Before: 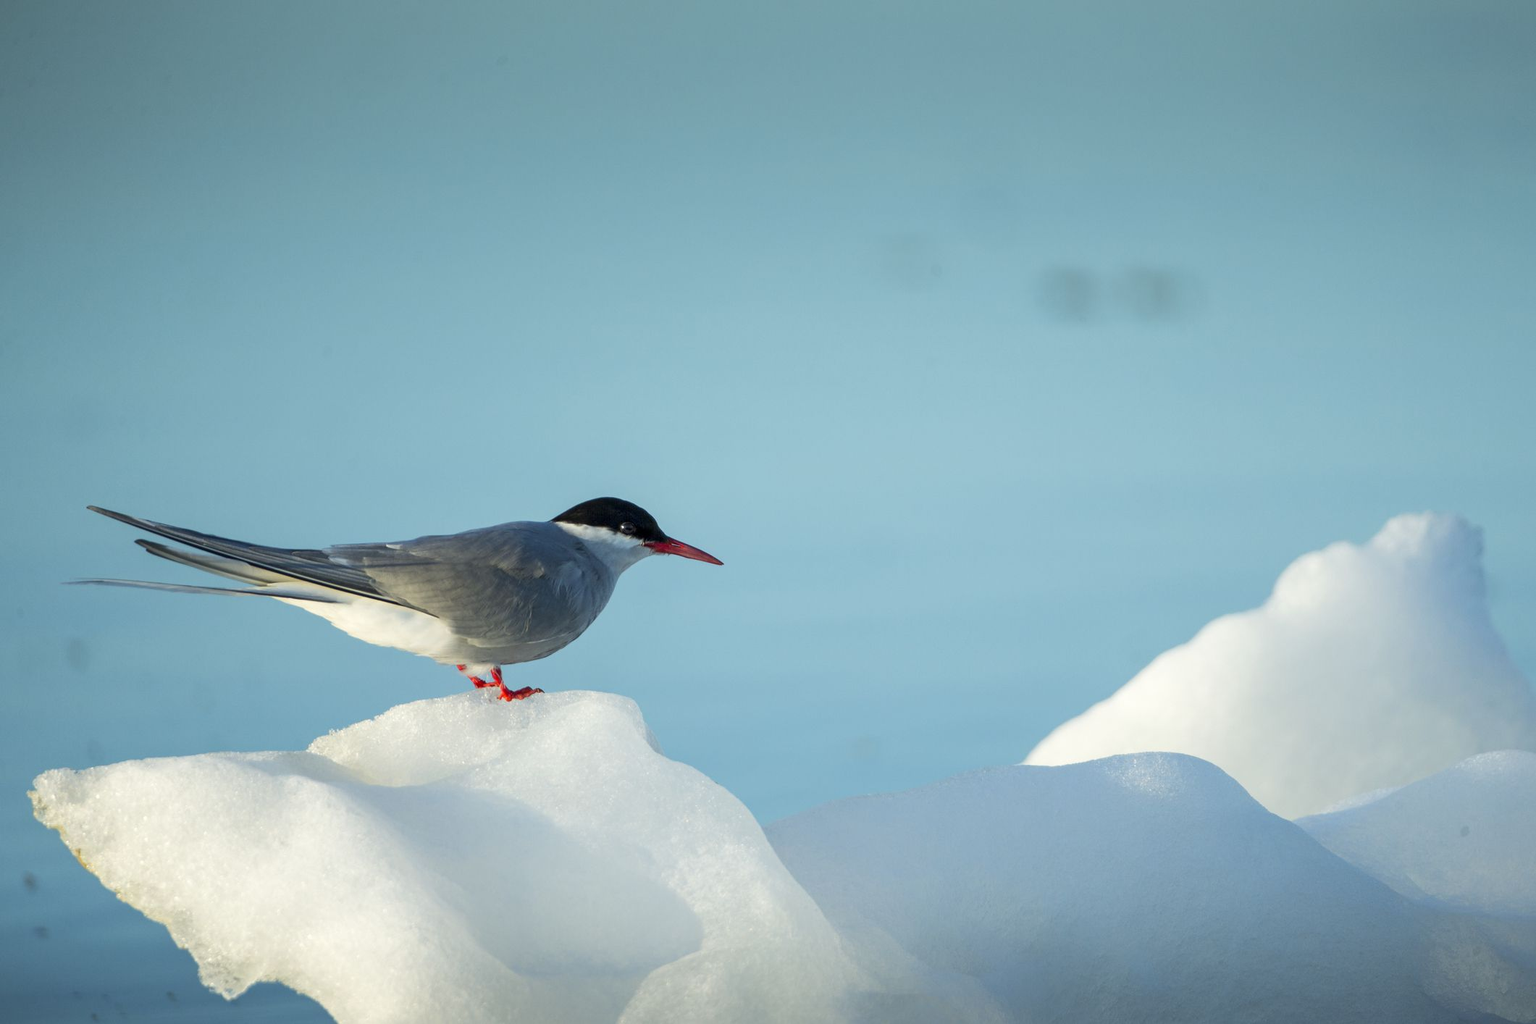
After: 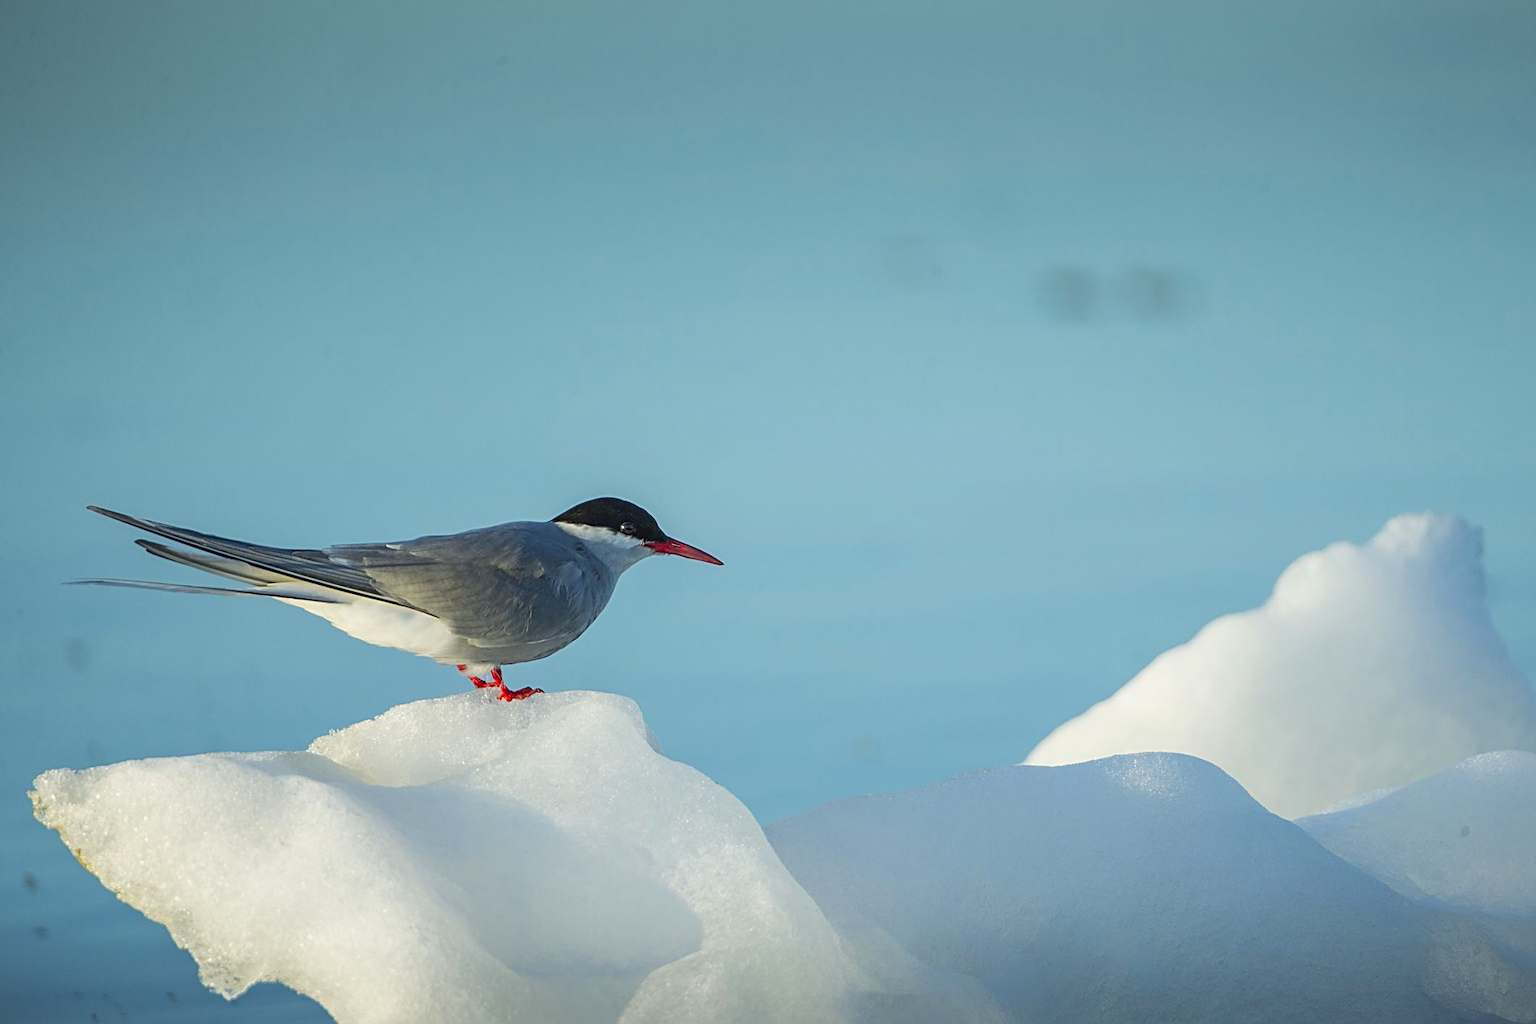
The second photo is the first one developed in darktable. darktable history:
lowpass: radius 0.1, contrast 0.85, saturation 1.1, unbound 0
sharpen: radius 2.531, amount 0.628
local contrast: on, module defaults
